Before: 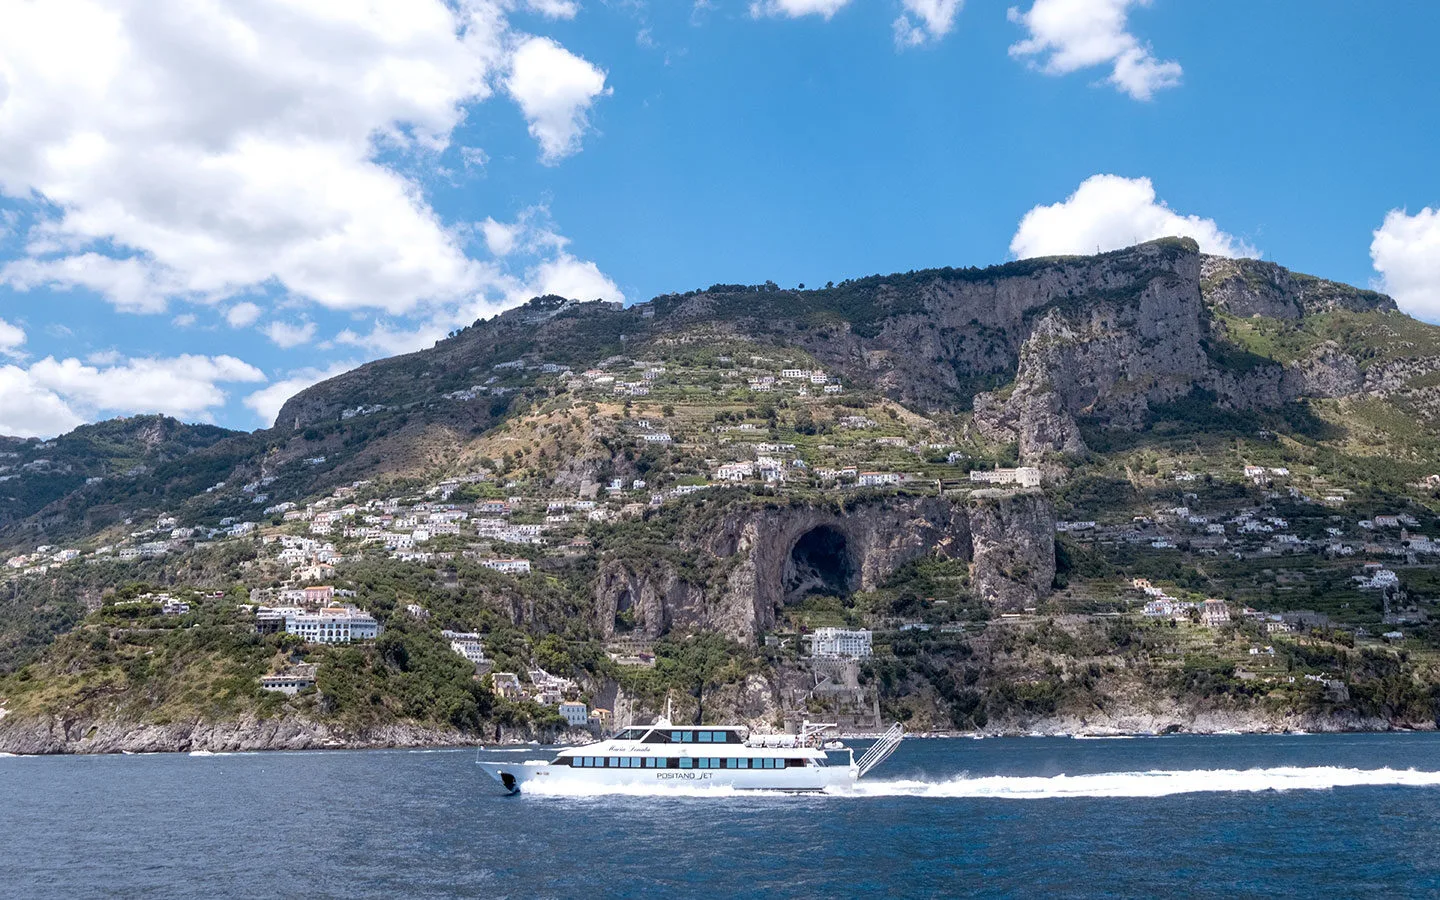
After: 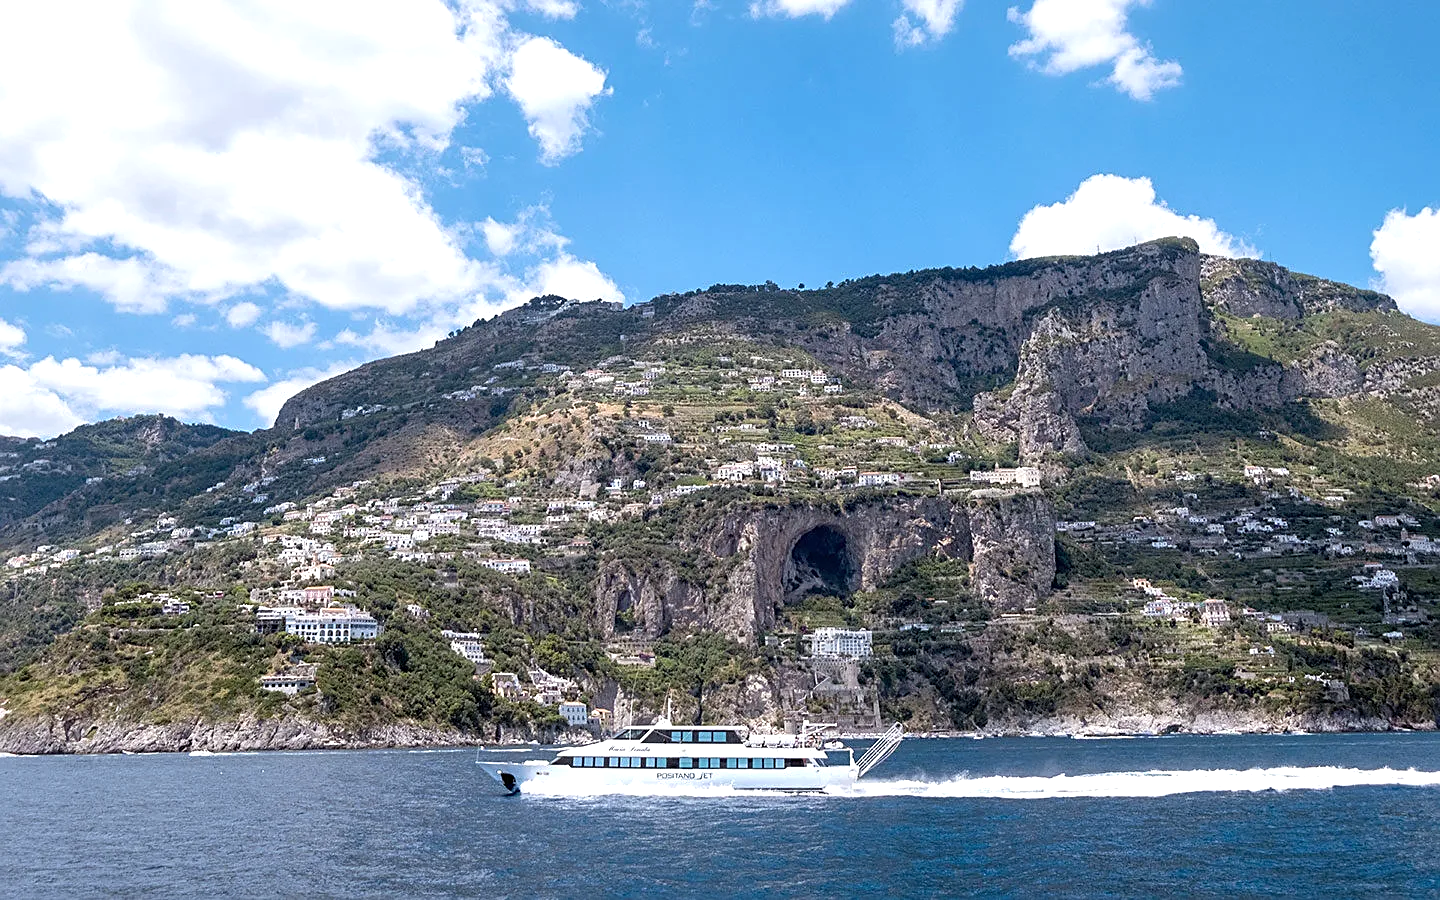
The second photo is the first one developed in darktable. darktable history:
sharpen: on, module defaults
exposure: exposure 0.3 EV, compensate highlight preservation false
